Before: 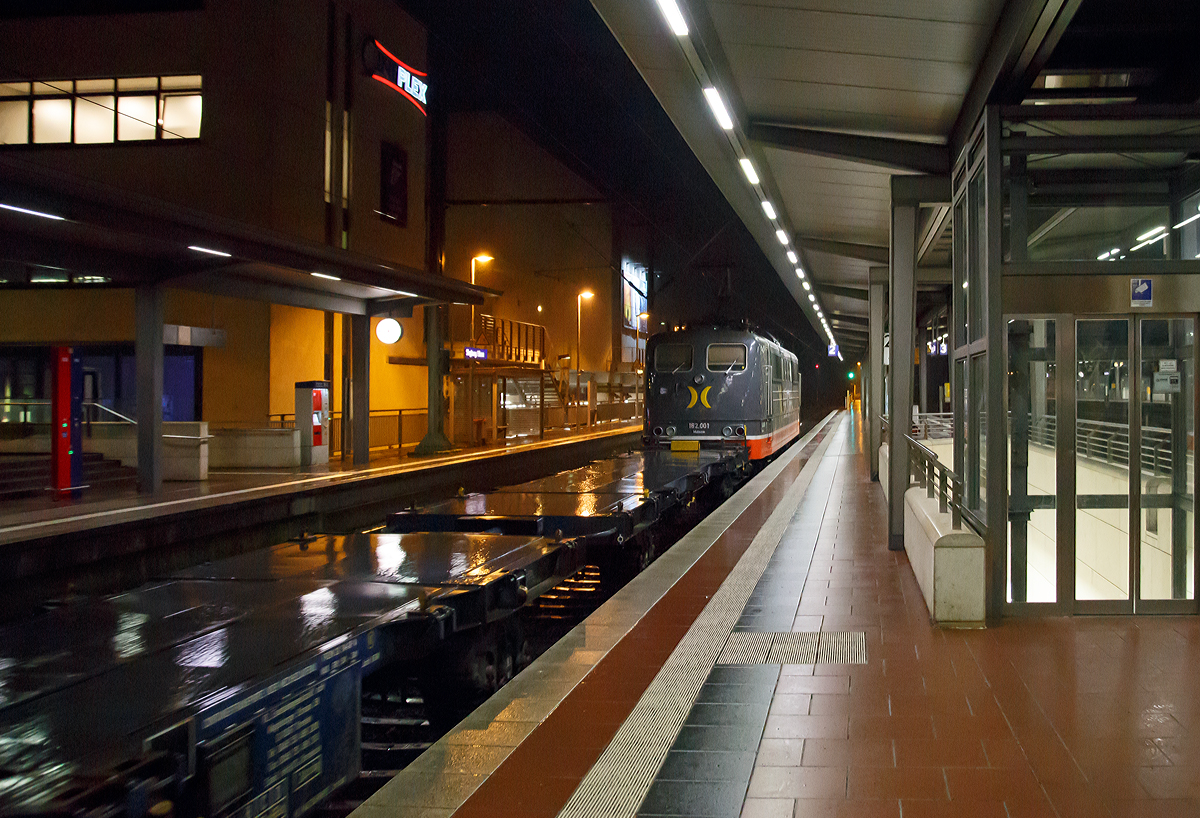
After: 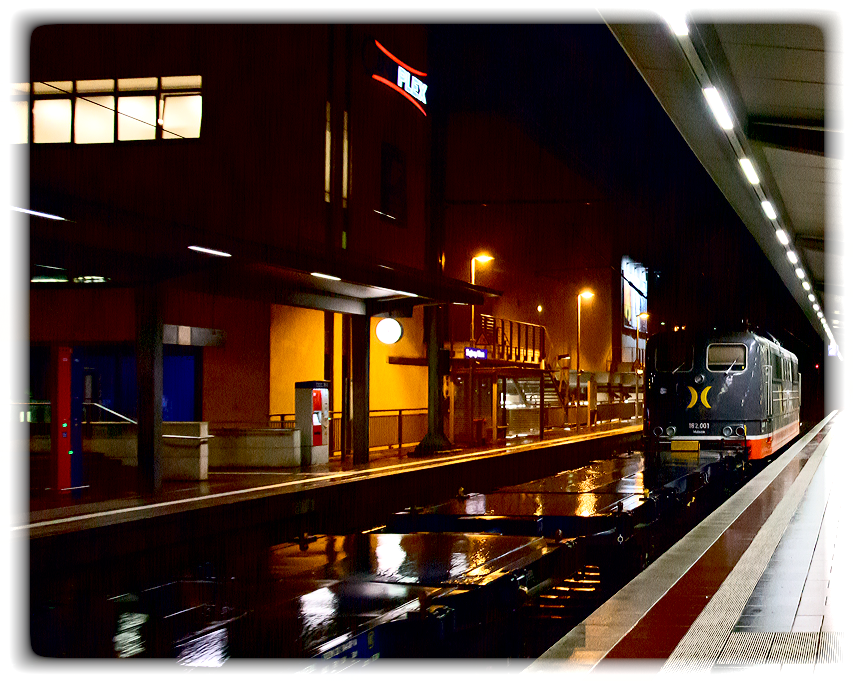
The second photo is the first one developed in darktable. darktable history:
exposure: black level correction 0.025, exposure 0.182 EV, compensate highlight preservation false
vignetting: fall-off start 93%, fall-off radius 5%, brightness 1, saturation -0.49, automatic ratio true, width/height ratio 1.332, shape 0.04, unbound false
contrast brightness saturation: contrast 0.24, brightness 0.09
crop: right 28.885%, bottom 16.626%
